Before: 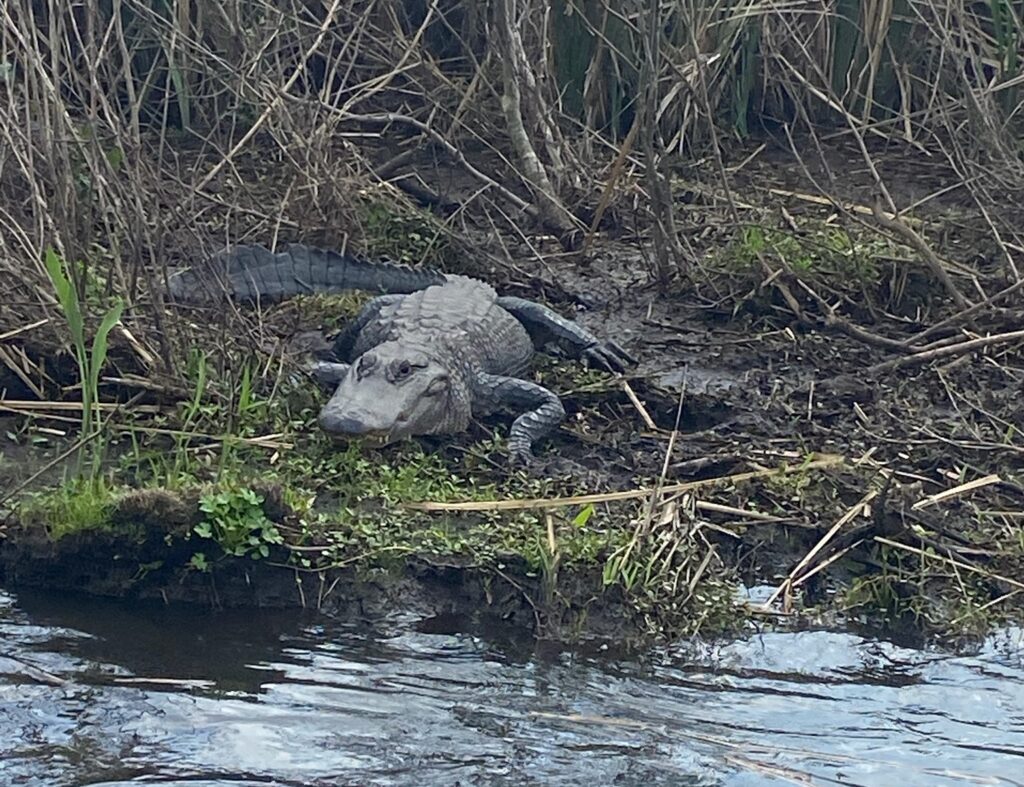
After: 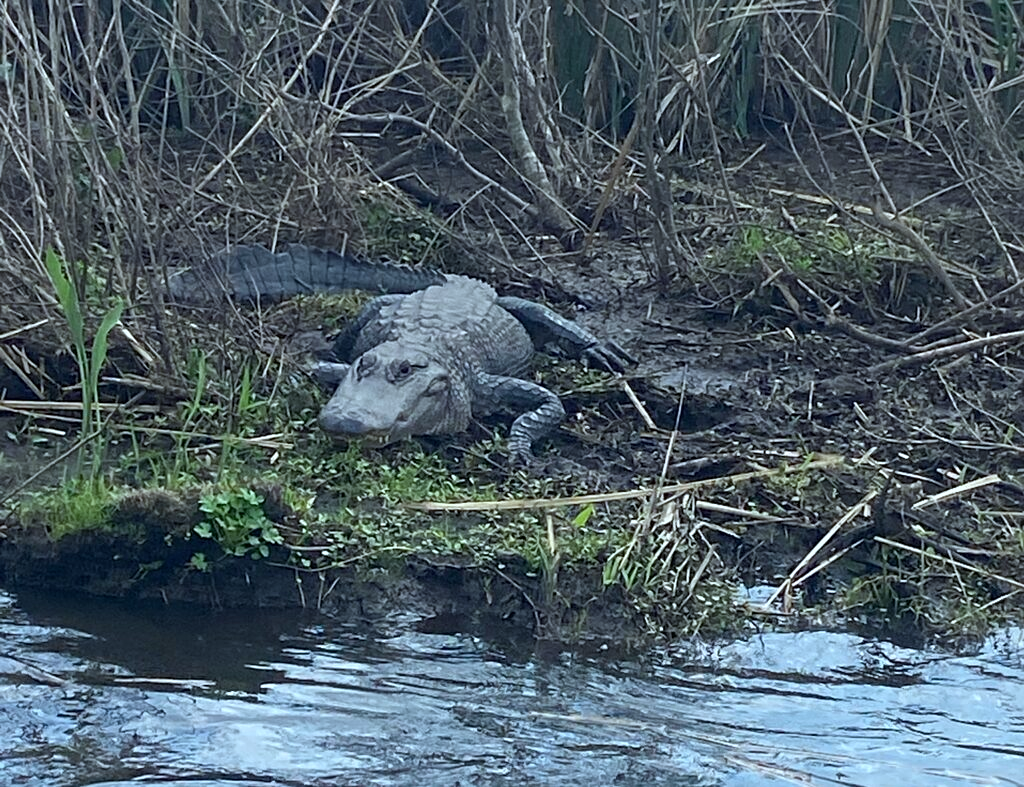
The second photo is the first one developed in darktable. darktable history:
sharpen: amount 0.202
color calibration: illuminant F (fluorescent), F source F9 (Cool White Deluxe 4150 K) – high CRI, x 0.374, y 0.373, temperature 4160.59 K
contrast brightness saturation: contrast 0.008, saturation -0.045
